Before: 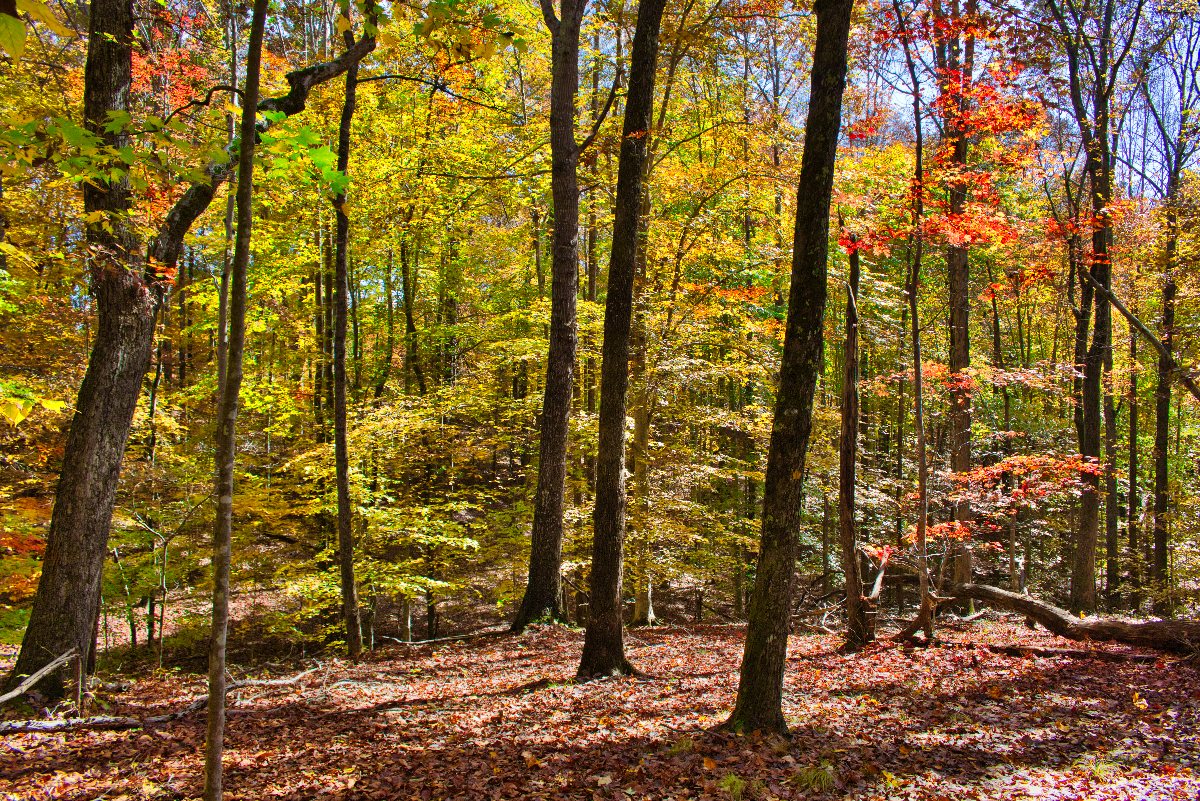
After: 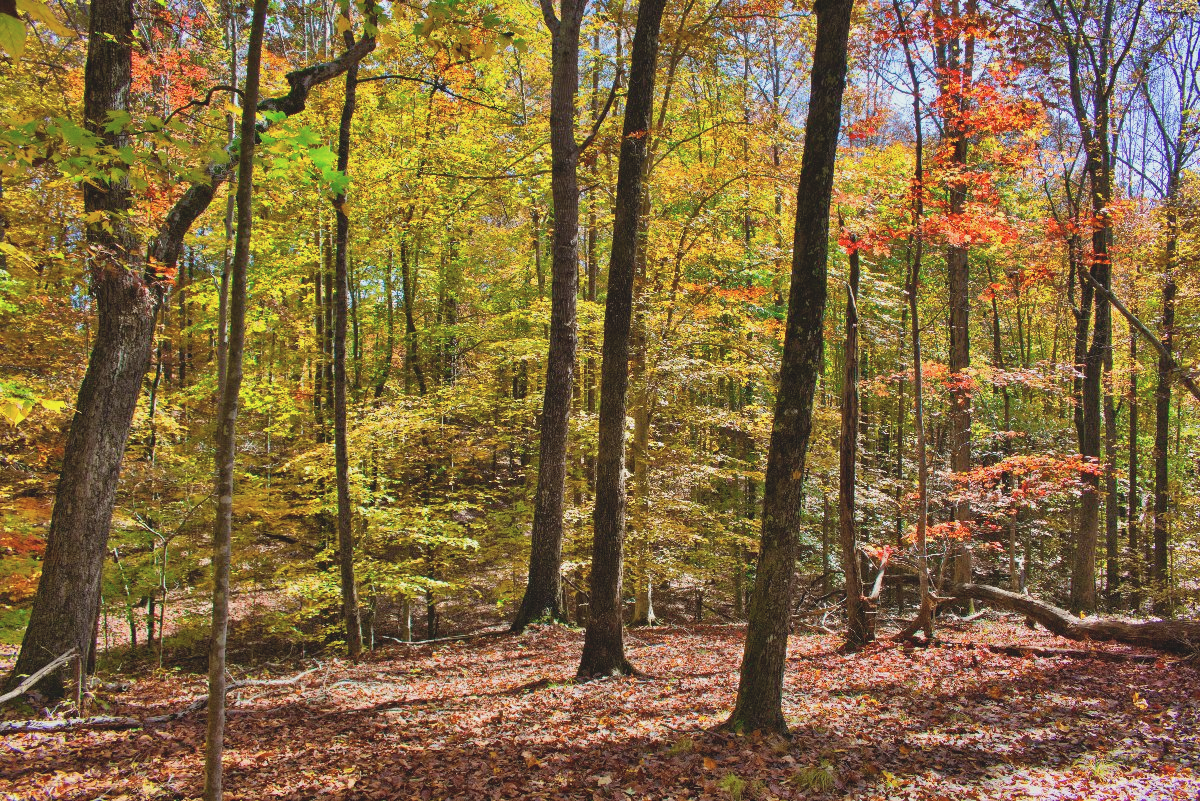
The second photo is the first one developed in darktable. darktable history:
contrast brightness saturation: contrast -0.138, brightness 0.051, saturation -0.118
